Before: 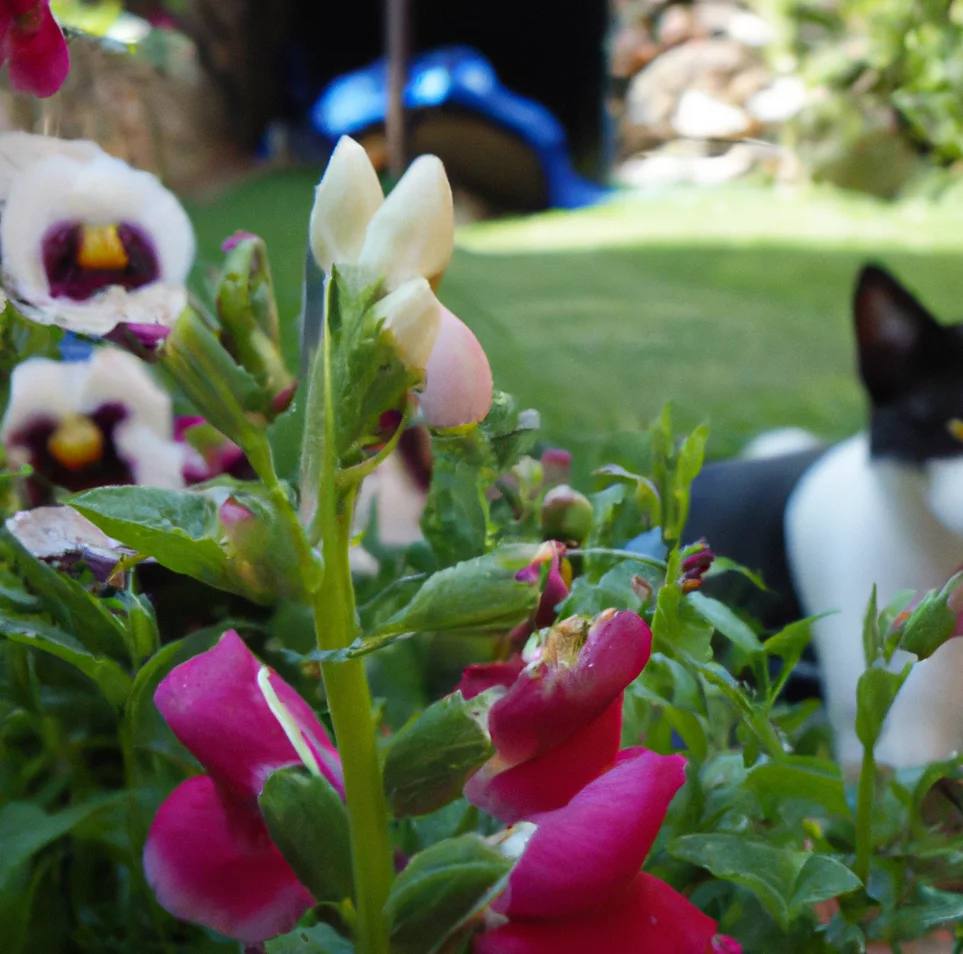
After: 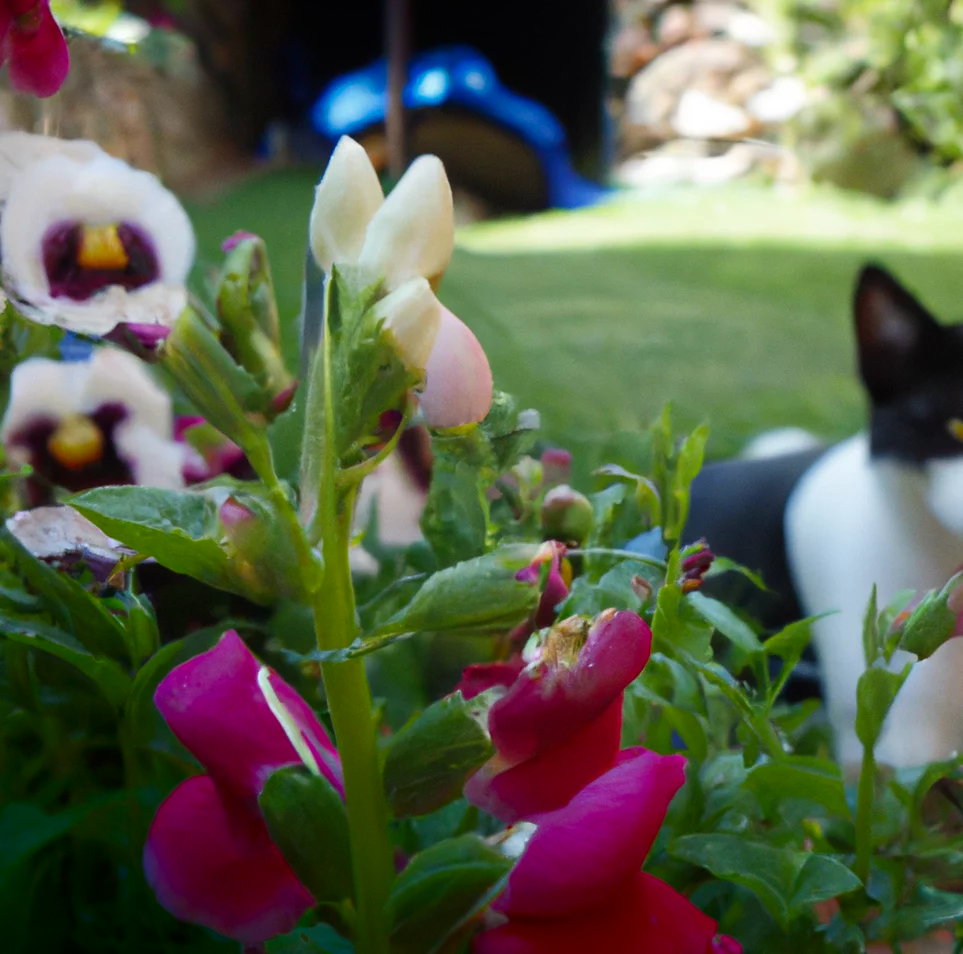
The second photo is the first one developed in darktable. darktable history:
shadows and highlights: shadows -70.87, highlights 35.72, highlights color adjustment 0.288%, soften with gaussian
